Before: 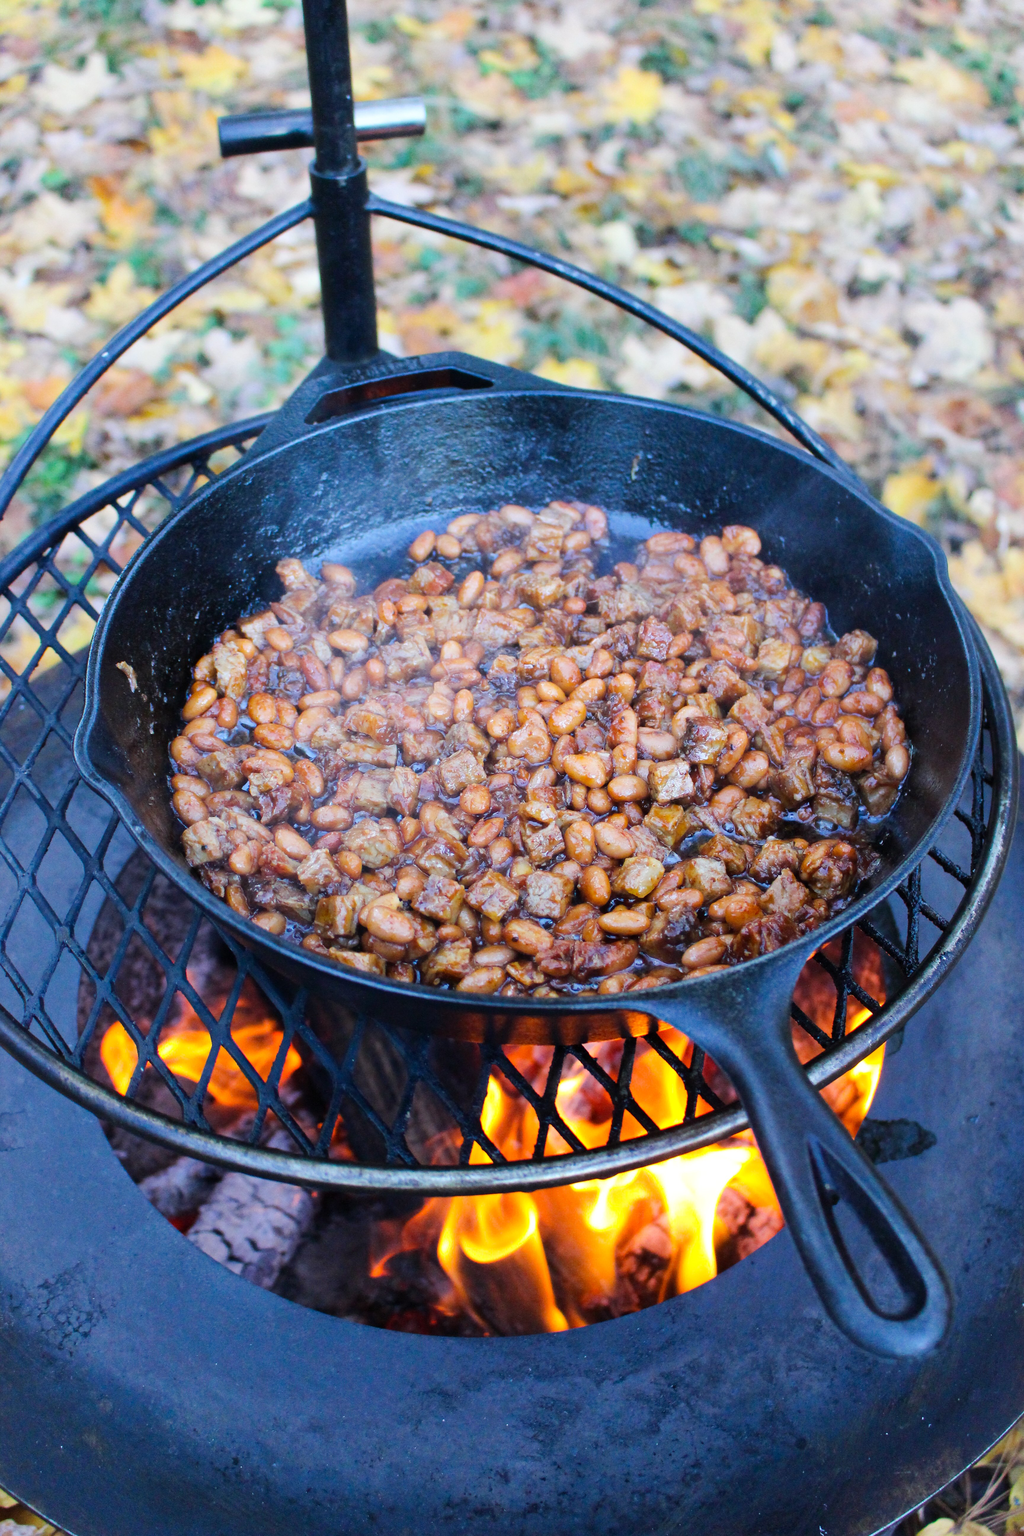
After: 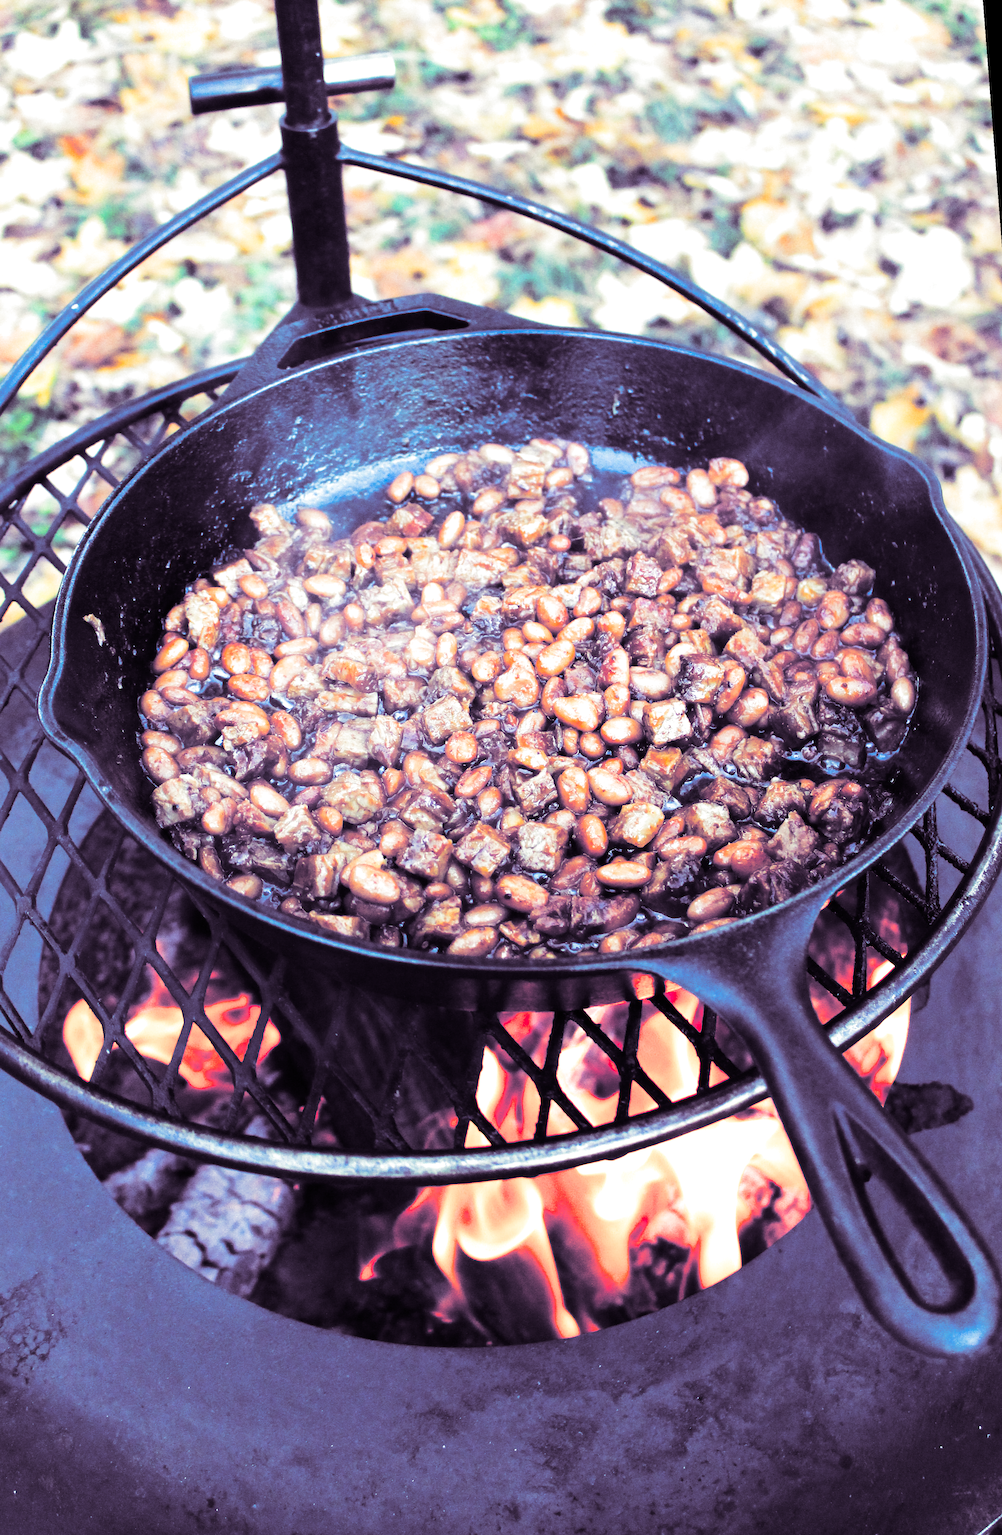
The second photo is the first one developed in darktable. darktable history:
rotate and perspective: rotation -1.68°, lens shift (vertical) -0.146, crop left 0.049, crop right 0.912, crop top 0.032, crop bottom 0.96
tone equalizer: -8 EV -0.75 EV, -7 EV -0.7 EV, -6 EV -0.6 EV, -5 EV -0.4 EV, -3 EV 0.4 EV, -2 EV 0.6 EV, -1 EV 0.7 EV, +0 EV 0.75 EV, edges refinement/feathering 500, mask exposure compensation -1.57 EV, preserve details no
split-toning: shadows › hue 266.4°, shadows › saturation 0.4, highlights › hue 61.2°, highlights › saturation 0.3, compress 0%
color zones: curves: ch1 [(0.239, 0.552) (0.75, 0.5)]; ch2 [(0.25, 0.462) (0.749, 0.457)], mix 25.94%
